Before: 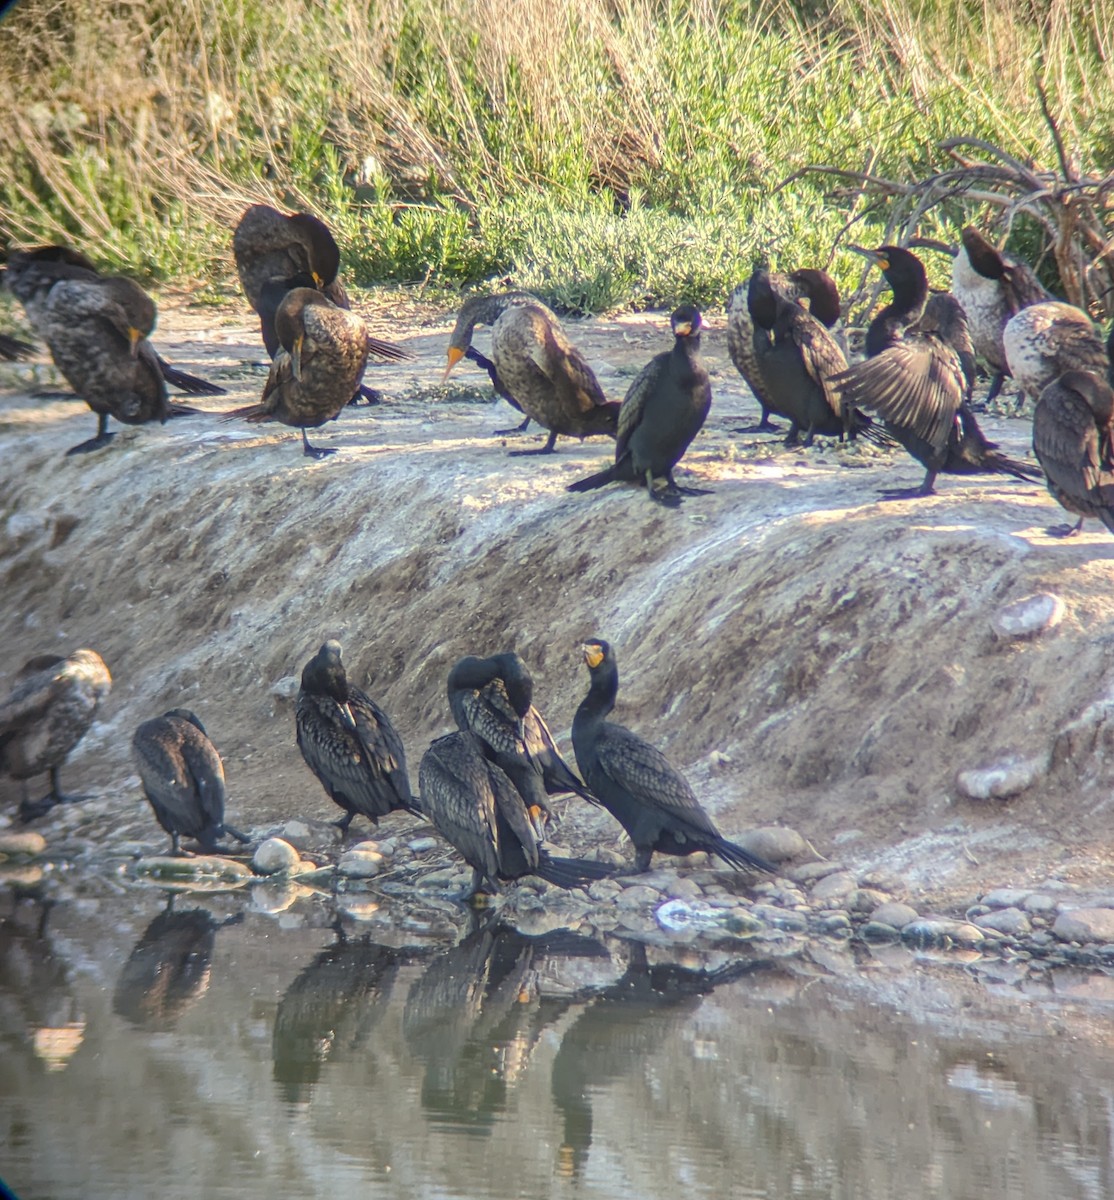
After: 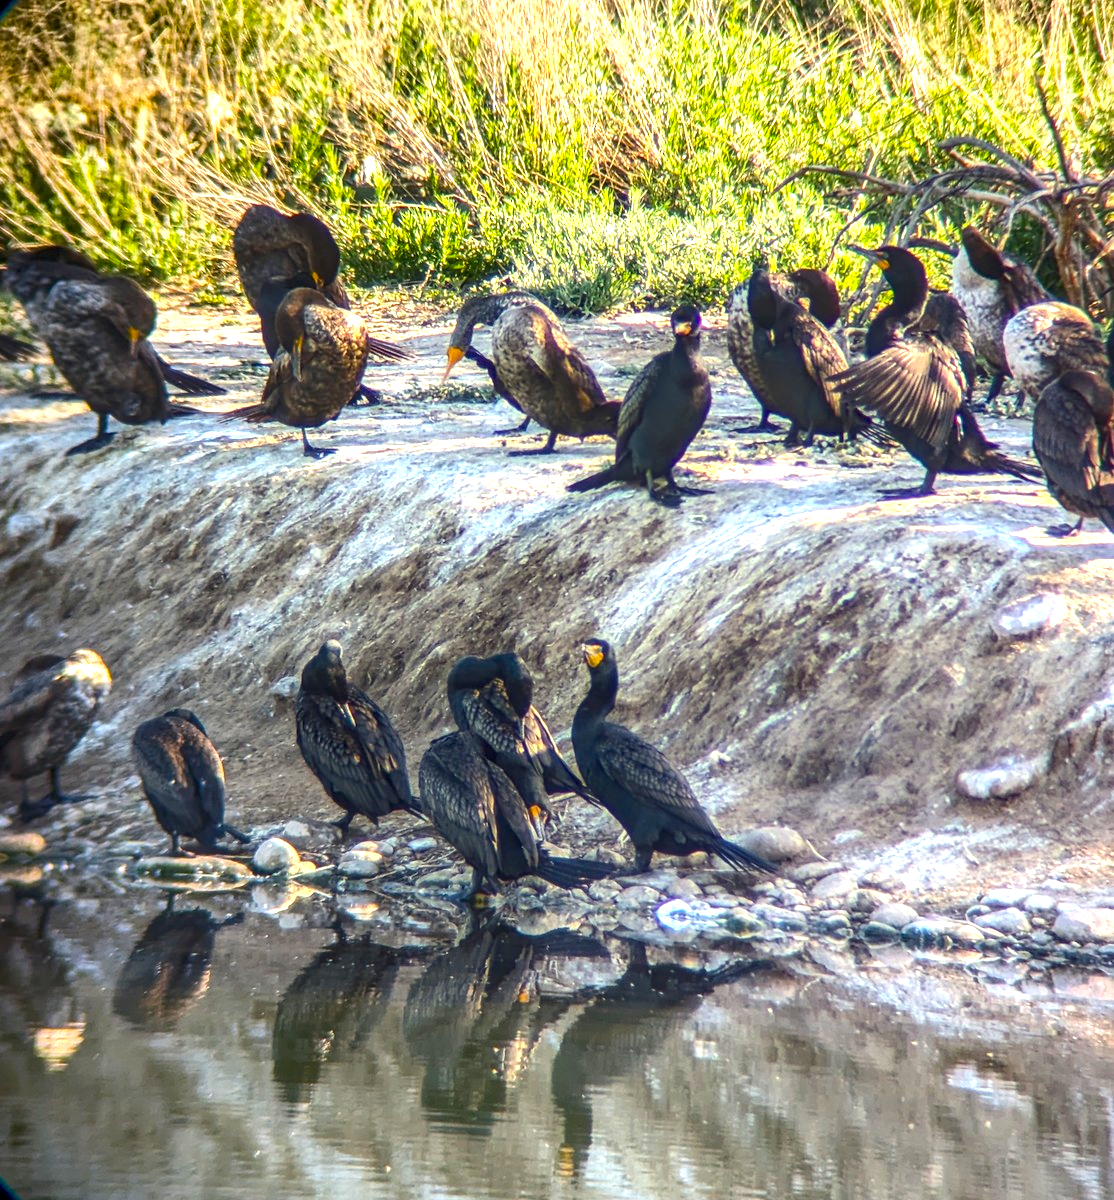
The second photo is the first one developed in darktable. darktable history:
local contrast: detail 130%
tone equalizer: -8 EV -0.001 EV, -7 EV 0.001 EV, -6 EV -0.002 EV, -5 EV -0.003 EV, -4 EV -0.062 EV, -3 EV -0.222 EV, -2 EV -0.267 EV, -1 EV 0.105 EV, +0 EV 0.303 EV
color balance rgb: linear chroma grading › global chroma 9%, perceptual saturation grading › global saturation 36%, perceptual saturation grading › shadows 35%, perceptual brilliance grading › global brilliance 15%, perceptual brilliance grading › shadows -35%, global vibrance 15%
